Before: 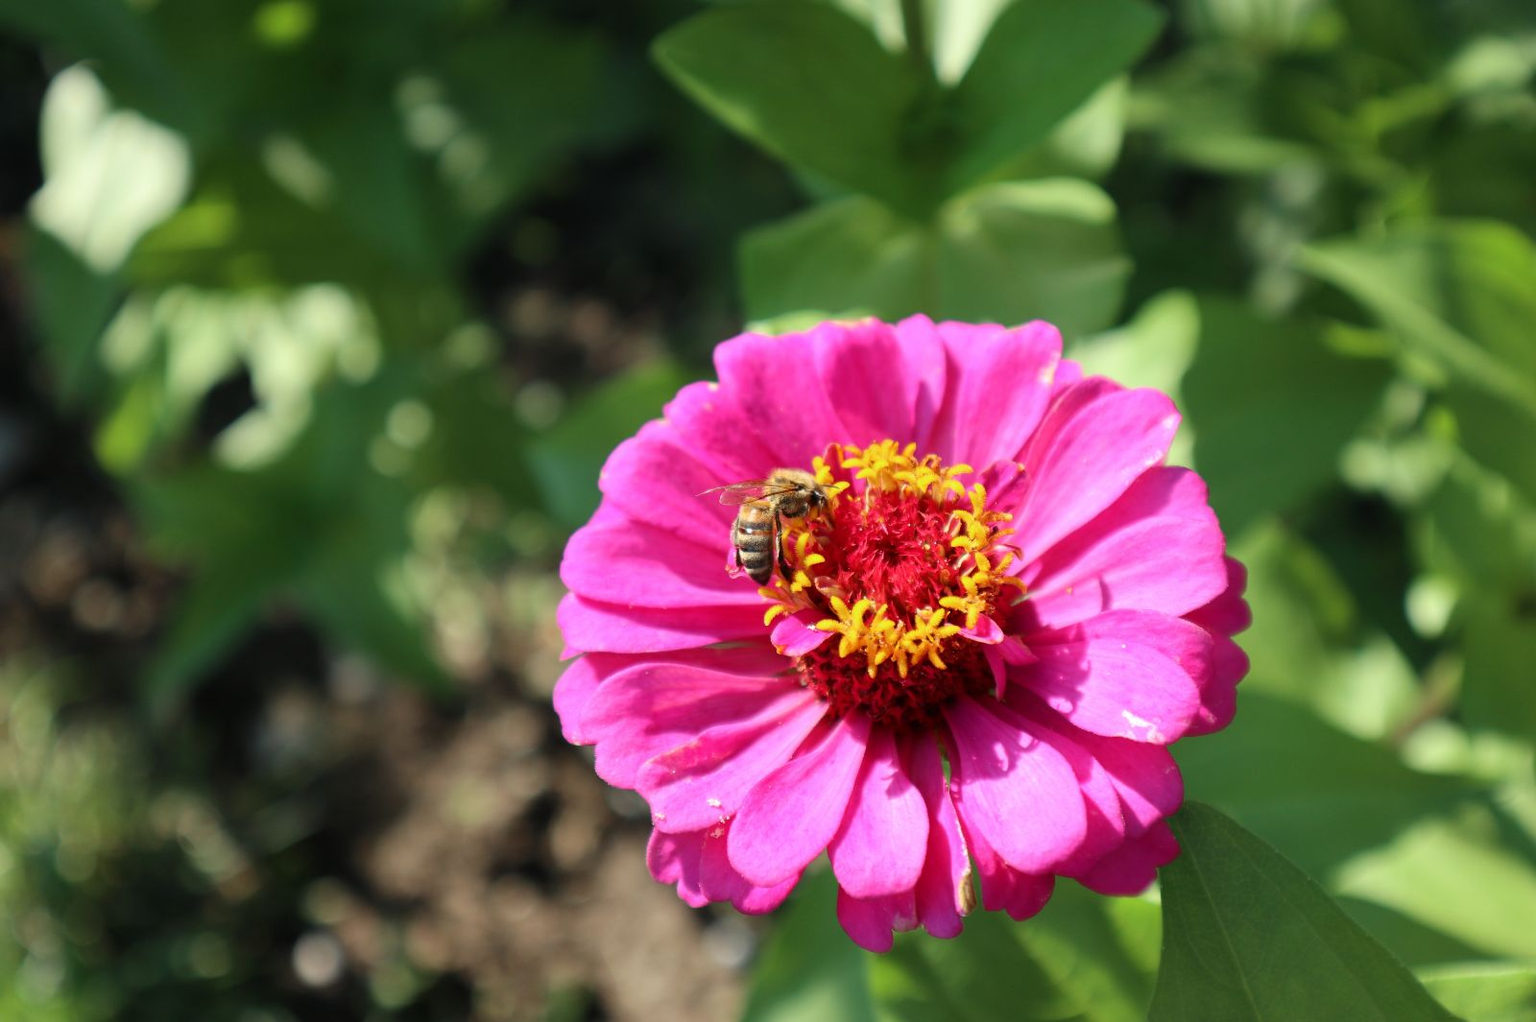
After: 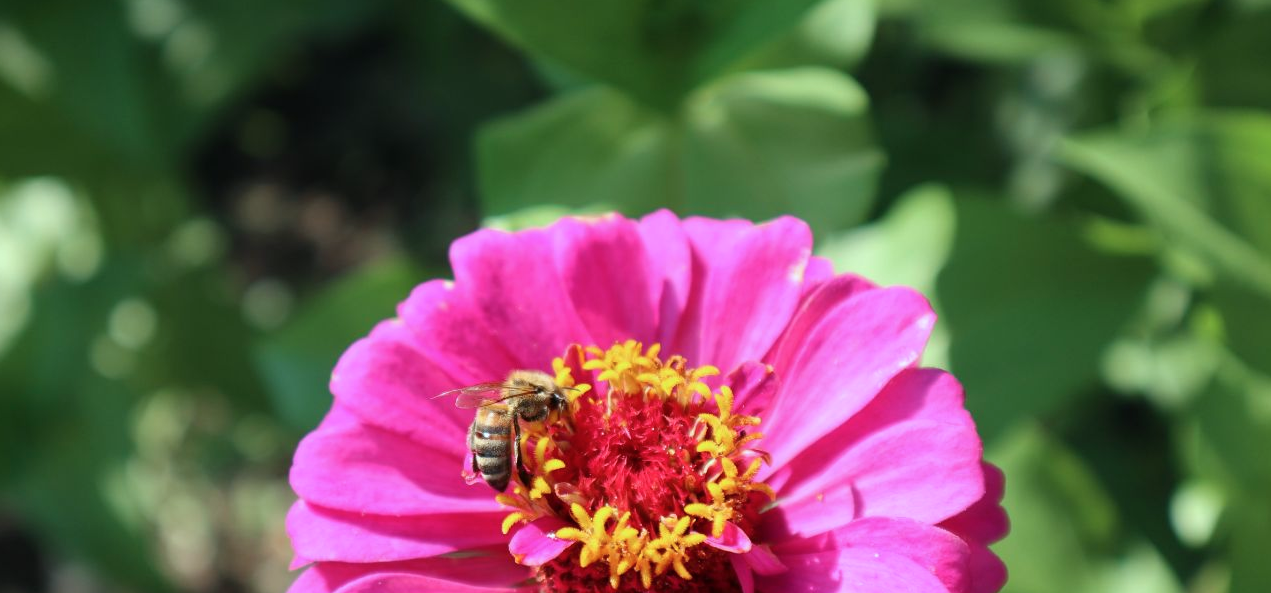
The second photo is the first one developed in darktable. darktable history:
crop: left 18.38%, top 11.092%, right 2.134%, bottom 33.217%
color correction: highlights a* -4.18, highlights b* -10.81
white balance: red 1.009, blue 0.985
